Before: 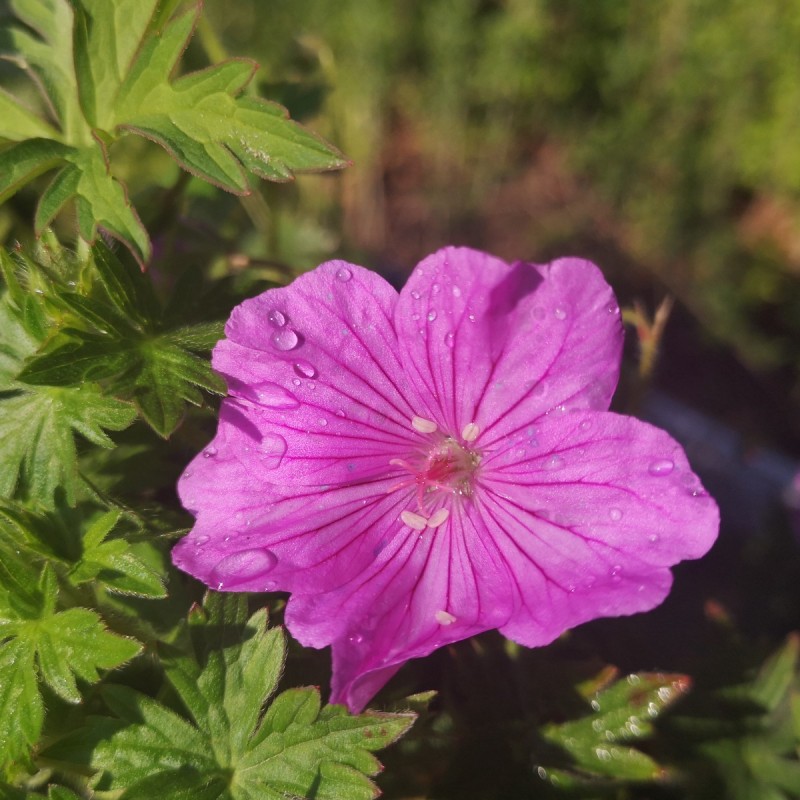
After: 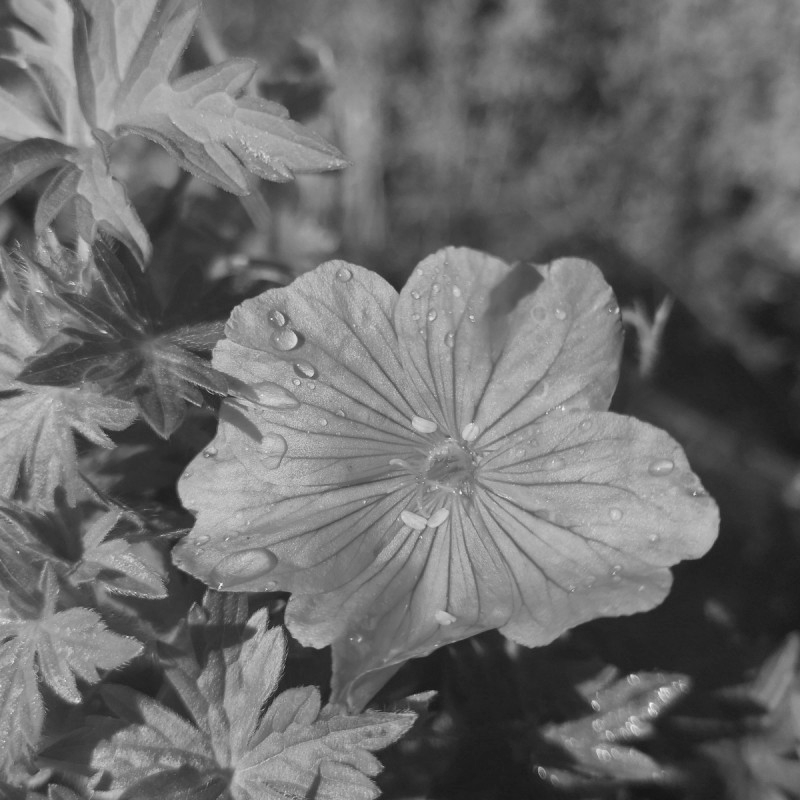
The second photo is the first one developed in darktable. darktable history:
color zones: curves: ch1 [(0, -0.394) (0.143, -0.394) (0.286, -0.394) (0.429, -0.392) (0.571, -0.391) (0.714, -0.391) (0.857, -0.391) (1, -0.394)]
contrast brightness saturation: contrast 0.072, brightness 0.082, saturation 0.183
